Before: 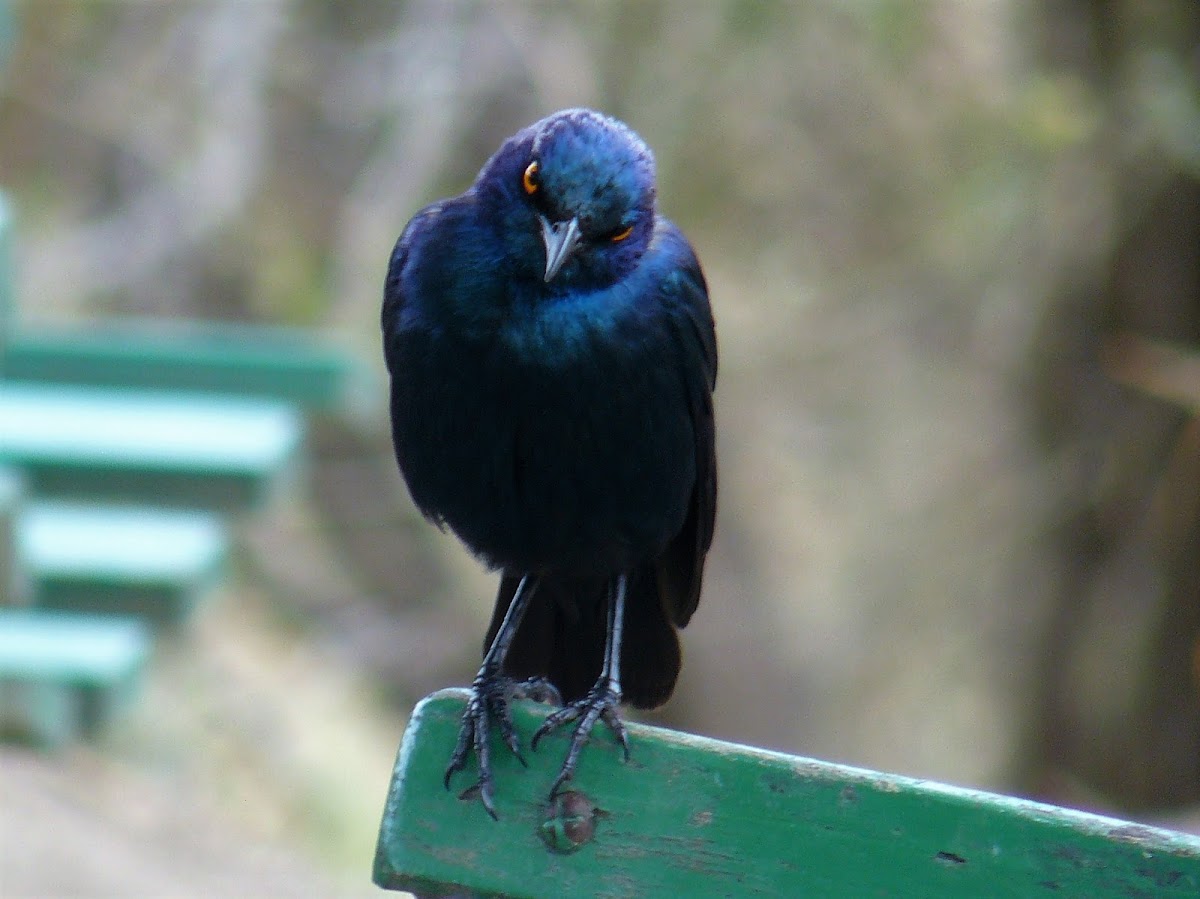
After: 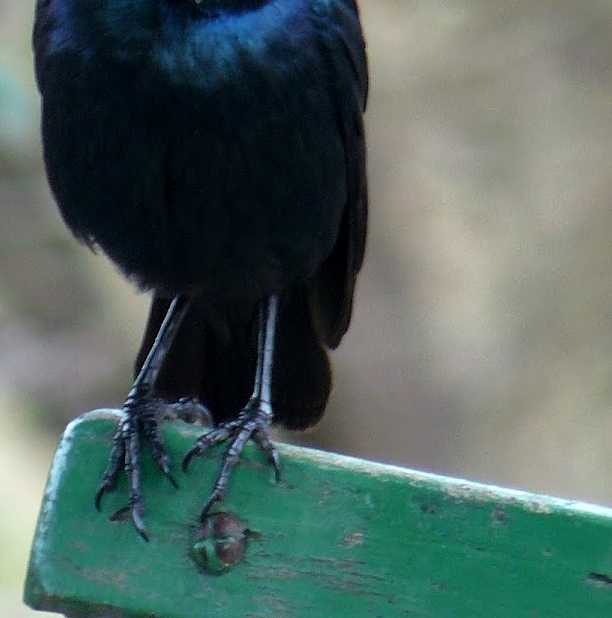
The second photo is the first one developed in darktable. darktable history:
crop and rotate: left 29.125%, top 31.245%, right 19.862%
local contrast: mode bilateral grid, contrast 19, coarseness 50, detail 141%, midtone range 0.2
